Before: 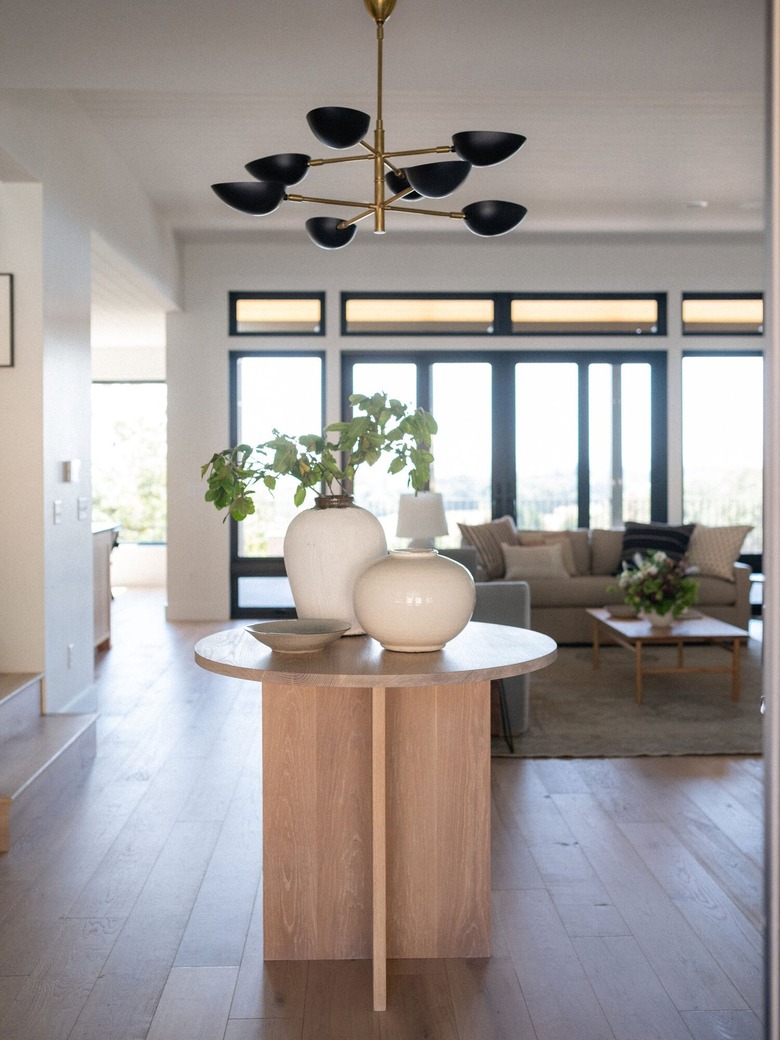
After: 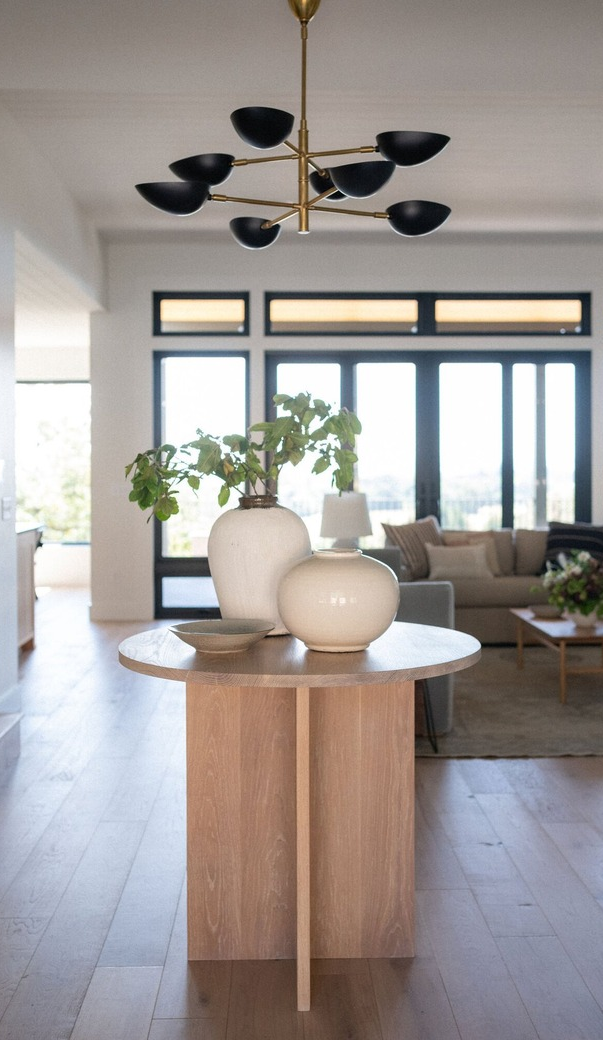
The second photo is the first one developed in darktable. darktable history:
crop: left 9.843%, right 12.779%
